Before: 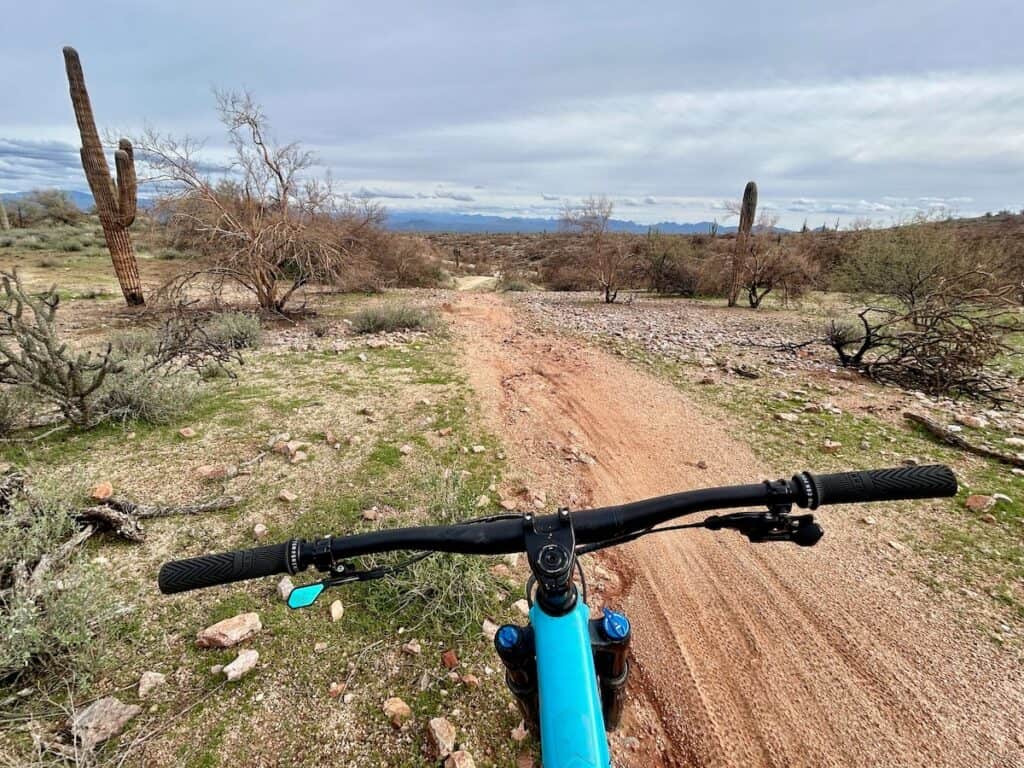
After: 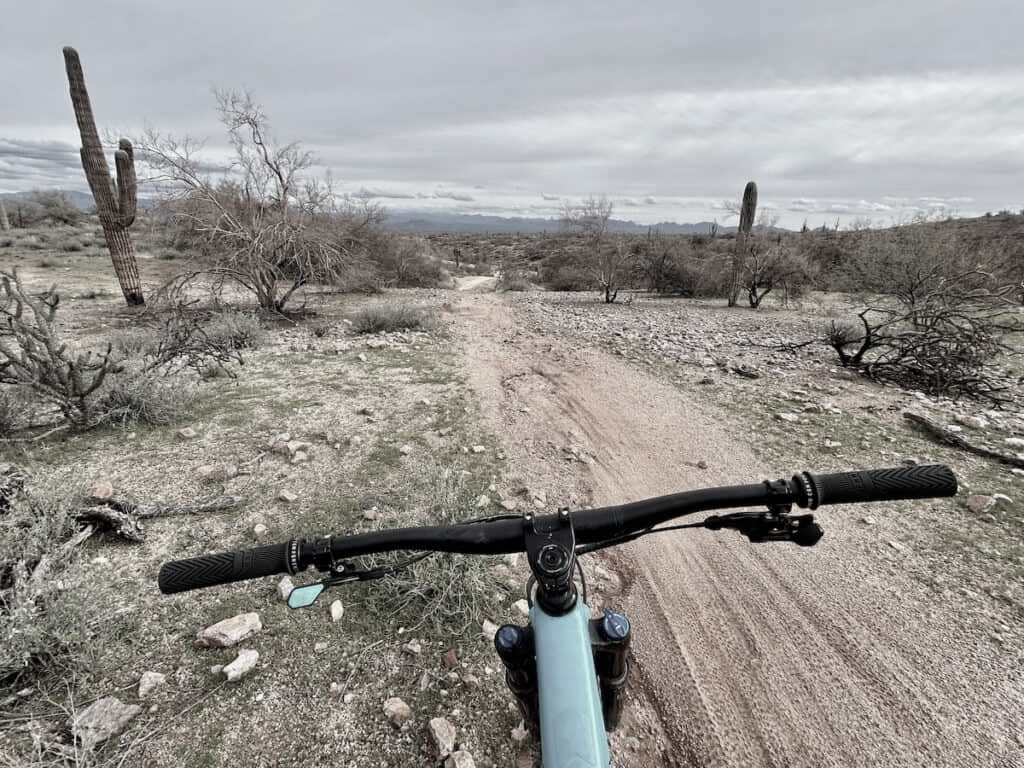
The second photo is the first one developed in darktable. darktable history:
color correction: highlights b* 0, saturation 0.282
